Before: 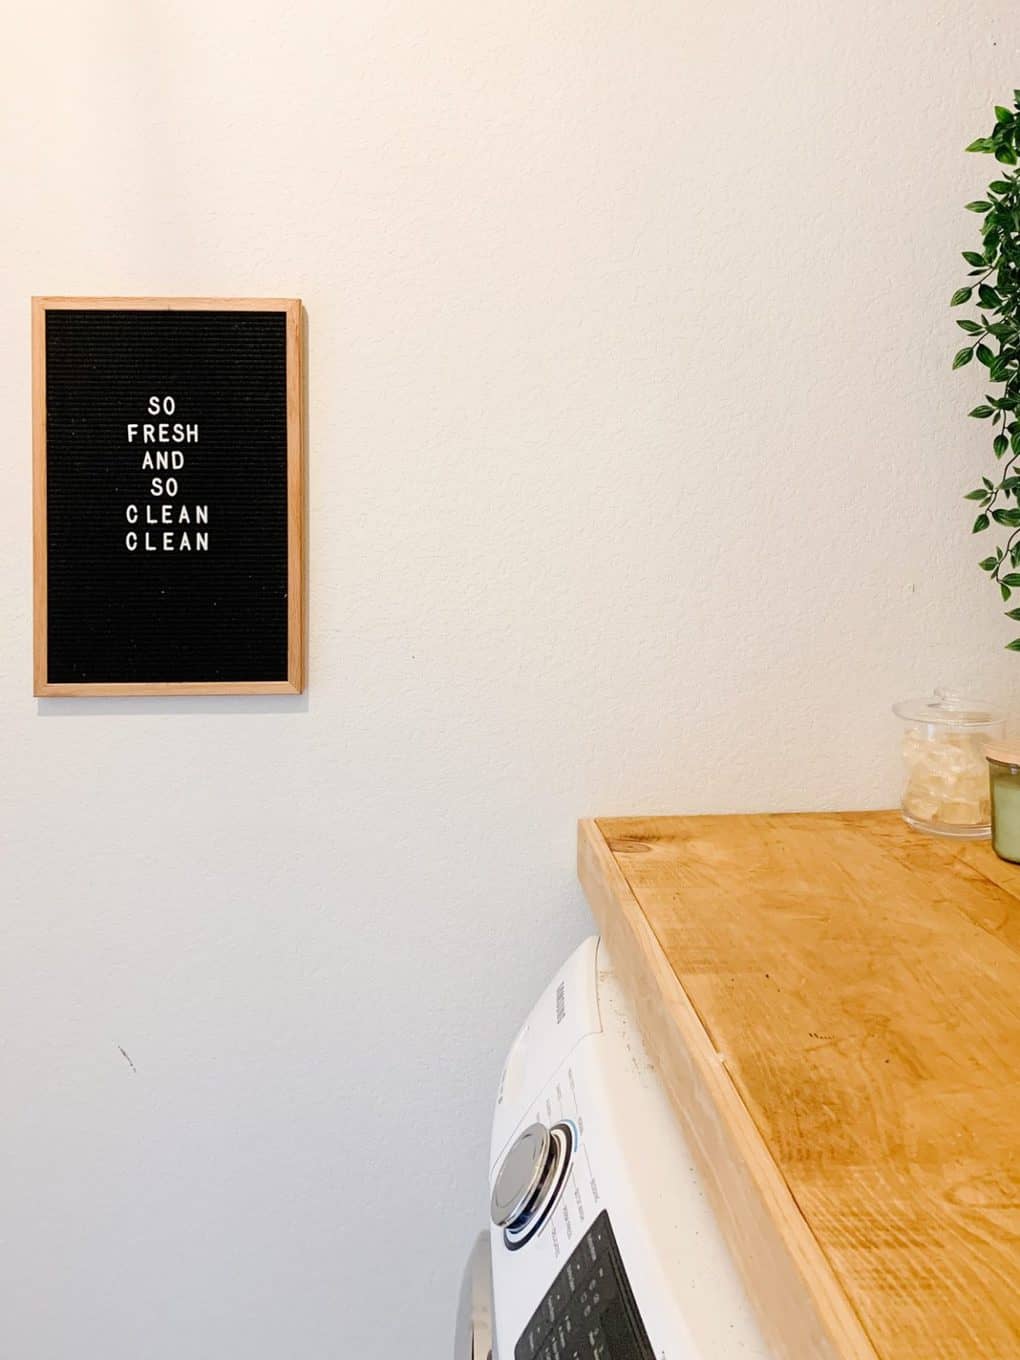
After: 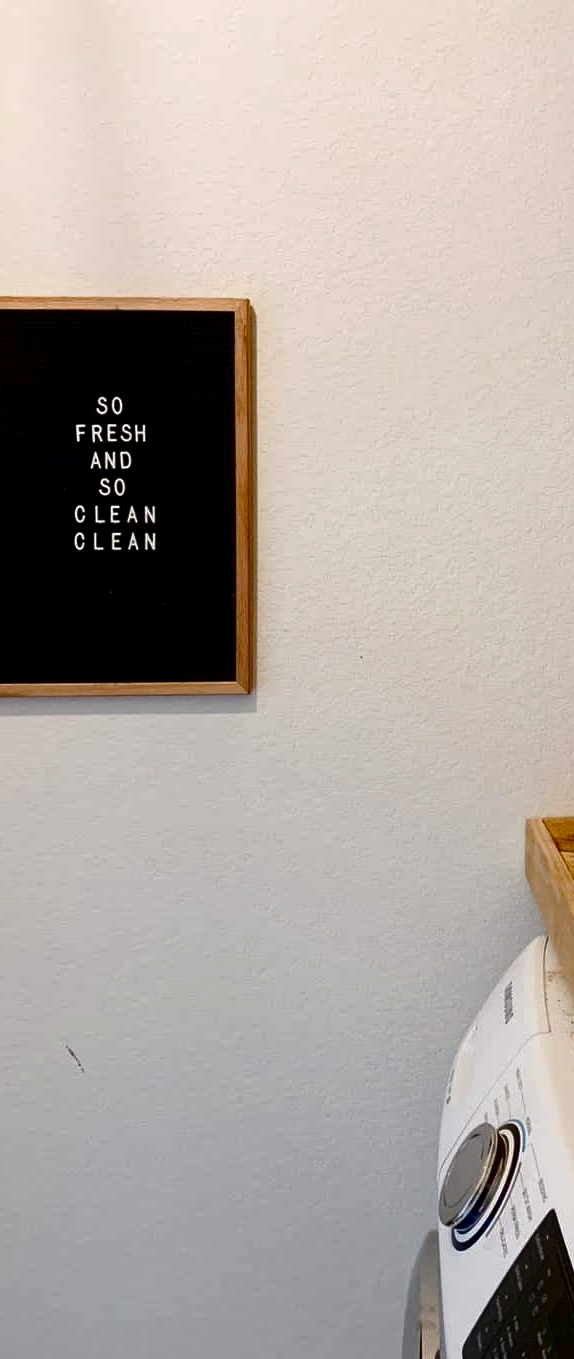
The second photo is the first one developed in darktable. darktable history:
crop: left 5.114%, right 38.589%
contrast brightness saturation: contrast 0.09, brightness -0.59, saturation 0.17
